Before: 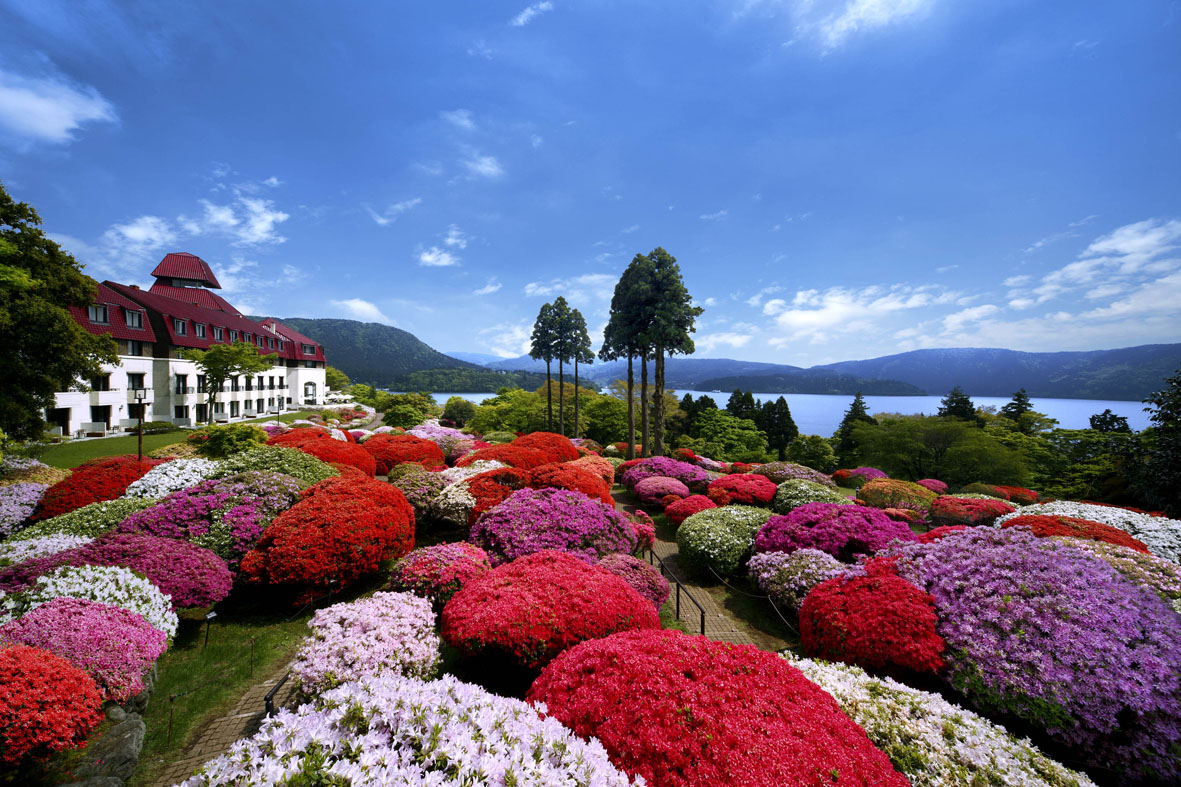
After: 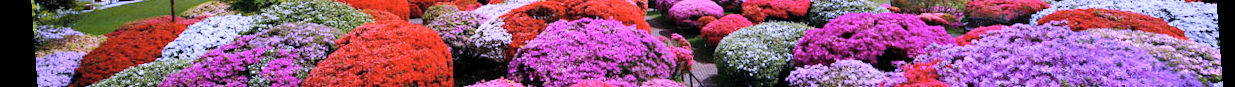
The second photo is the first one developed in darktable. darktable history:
crop and rotate: top 59.084%, bottom 30.916%
rotate and perspective: rotation -4.25°, automatic cropping off
white balance: red 0.98, blue 1.61
contrast brightness saturation: contrast 0.14, brightness 0.21
